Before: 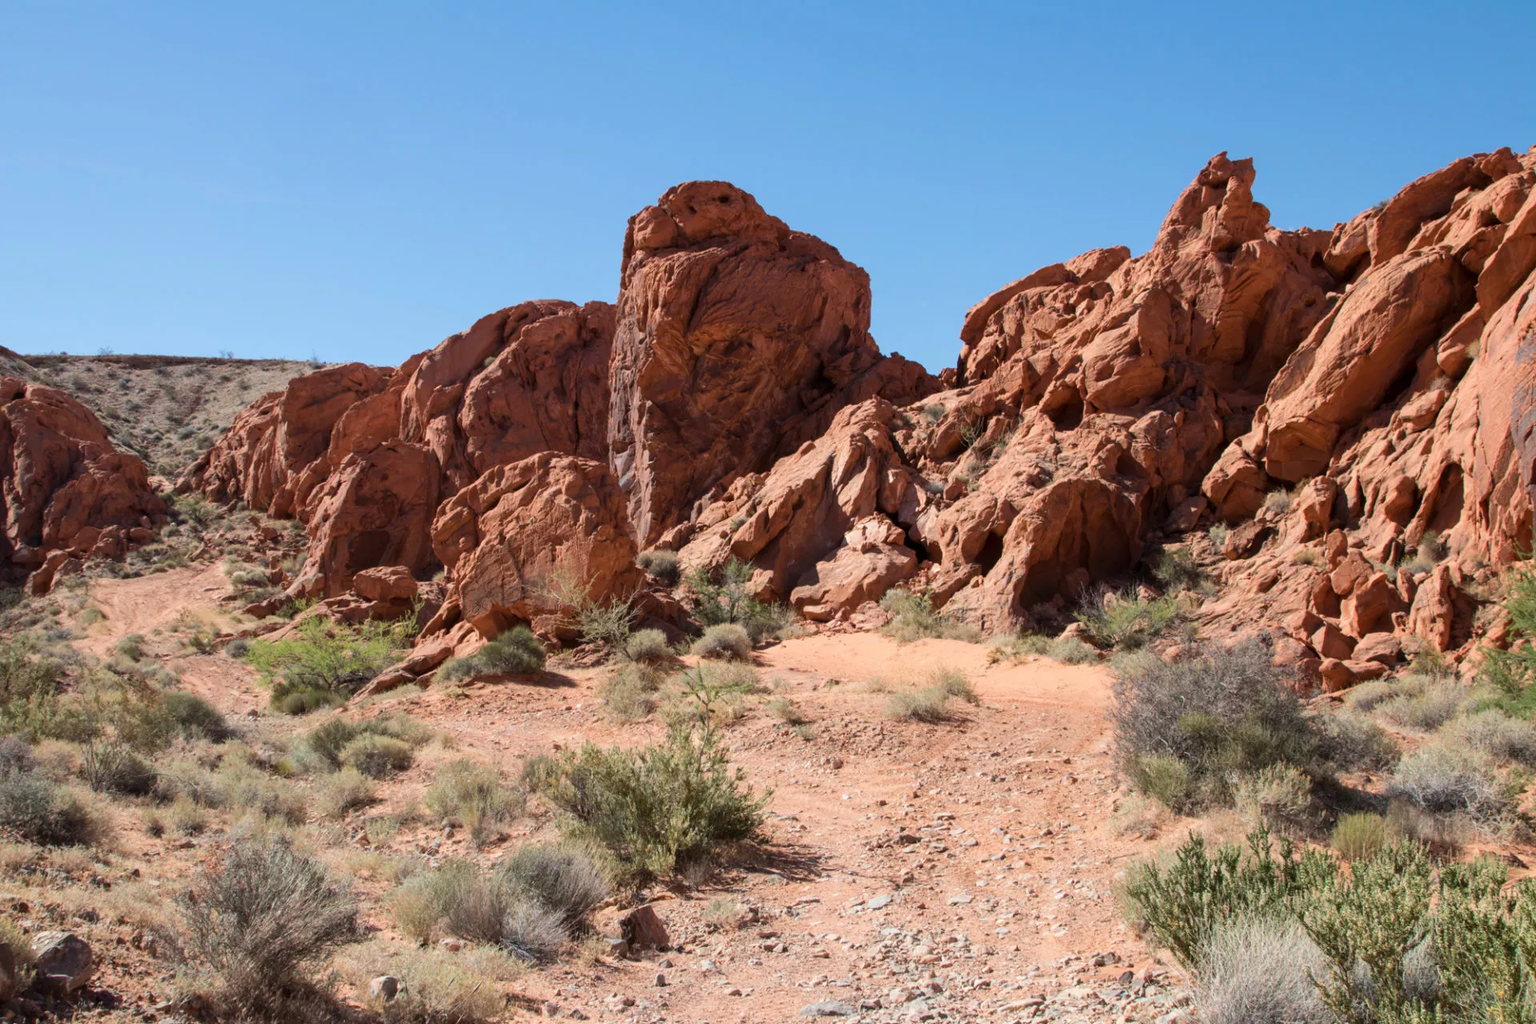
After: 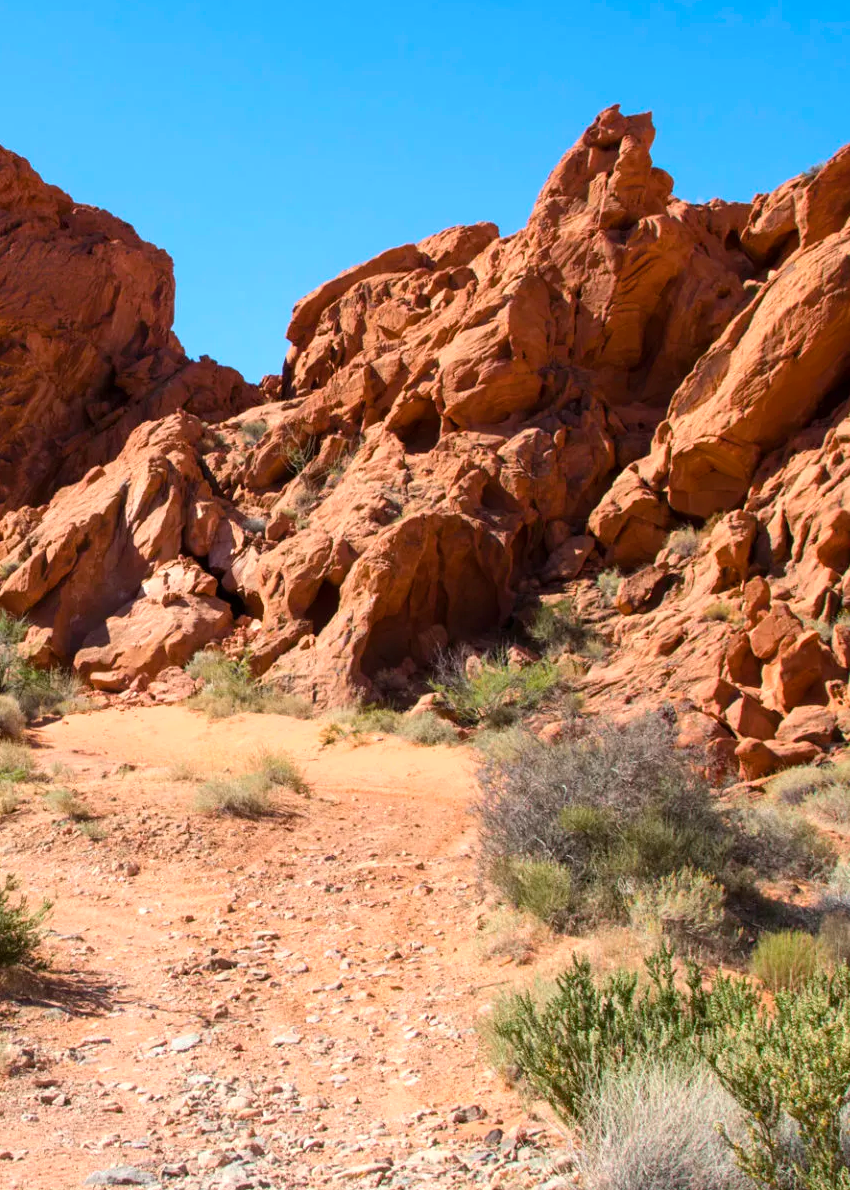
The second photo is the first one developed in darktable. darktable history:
exposure: exposure 0.258 EV, compensate highlight preservation false
crop: left 47.628%, top 6.643%, right 7.874%
color balance rgb: linear chroma grading › global chroma 9.31%, global vibrance 41.49%
